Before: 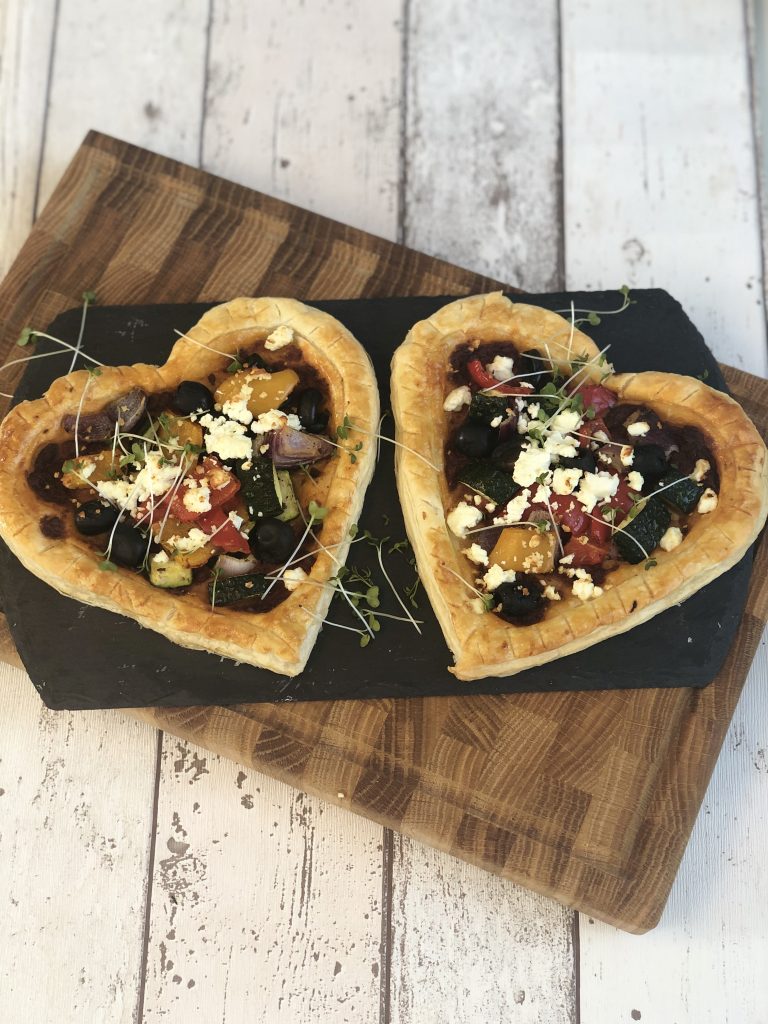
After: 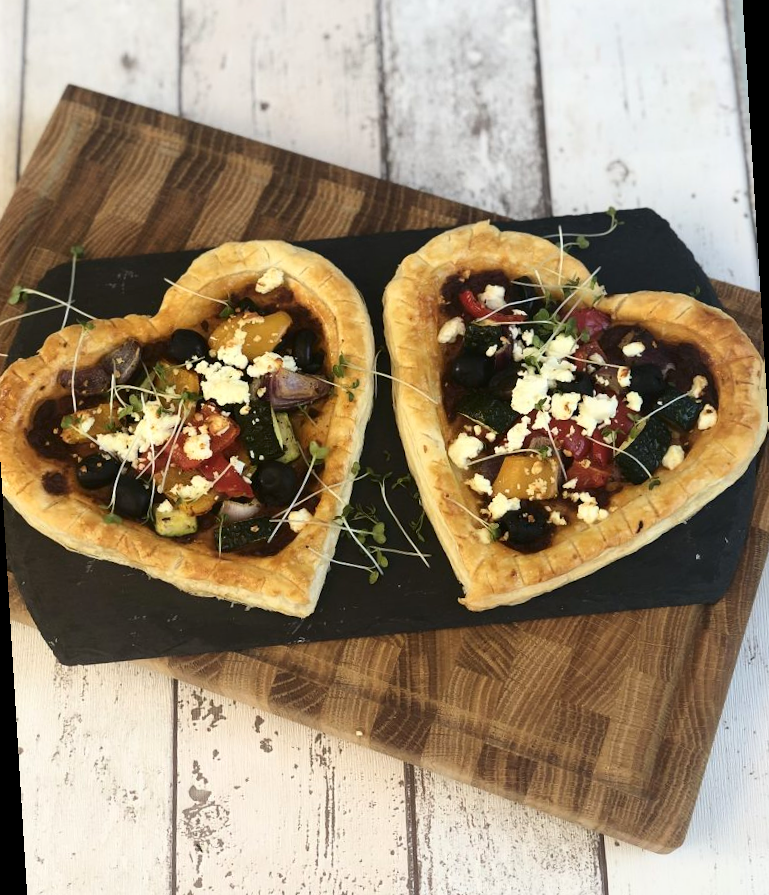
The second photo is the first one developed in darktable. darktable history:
contrast brightness saturation: contrast 0.15, brightness -0.01, saturation 0.1
rotate and perspective: rotation -3.52°, crop left 0.036, crop right 0.964, crop top 0.081, crop bottom 0.919
